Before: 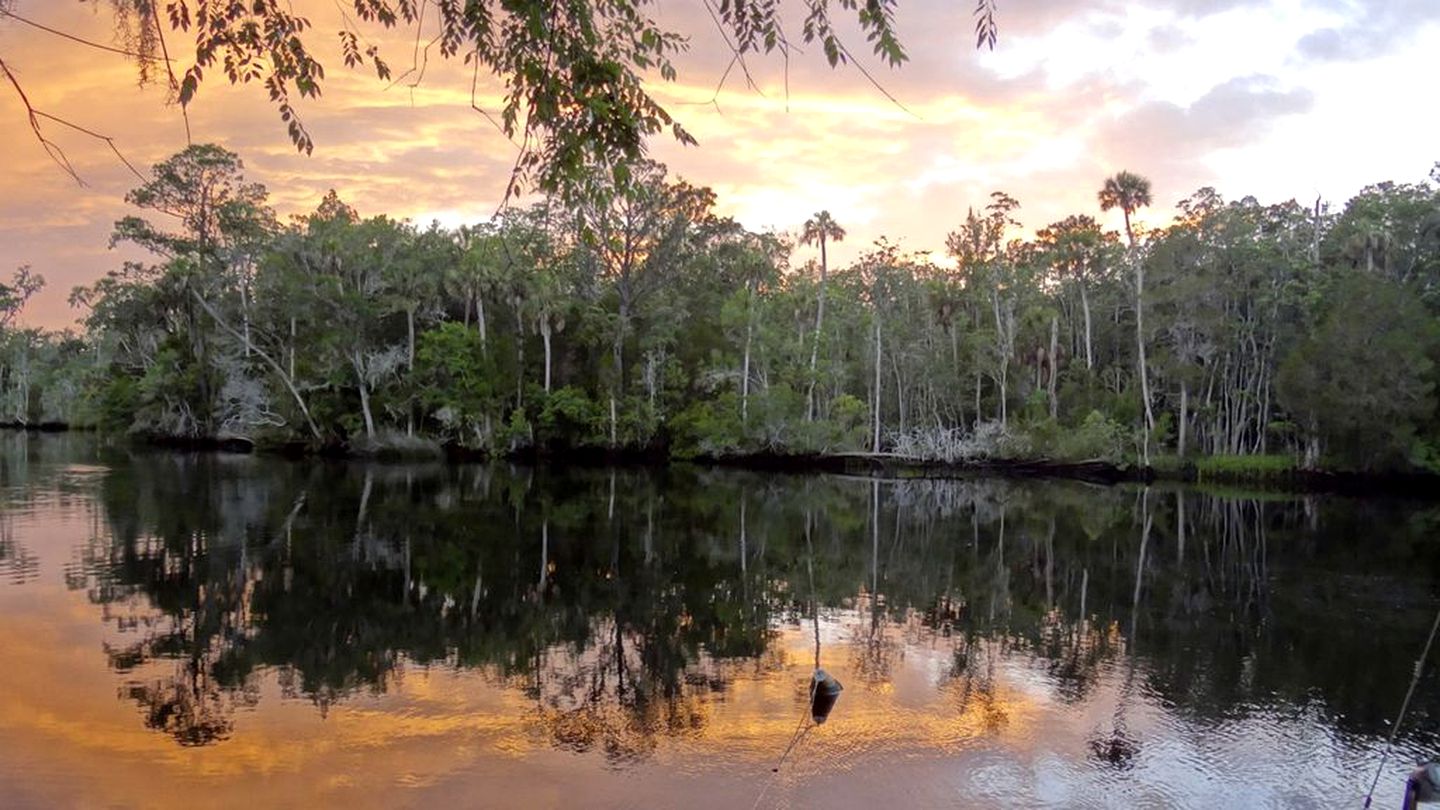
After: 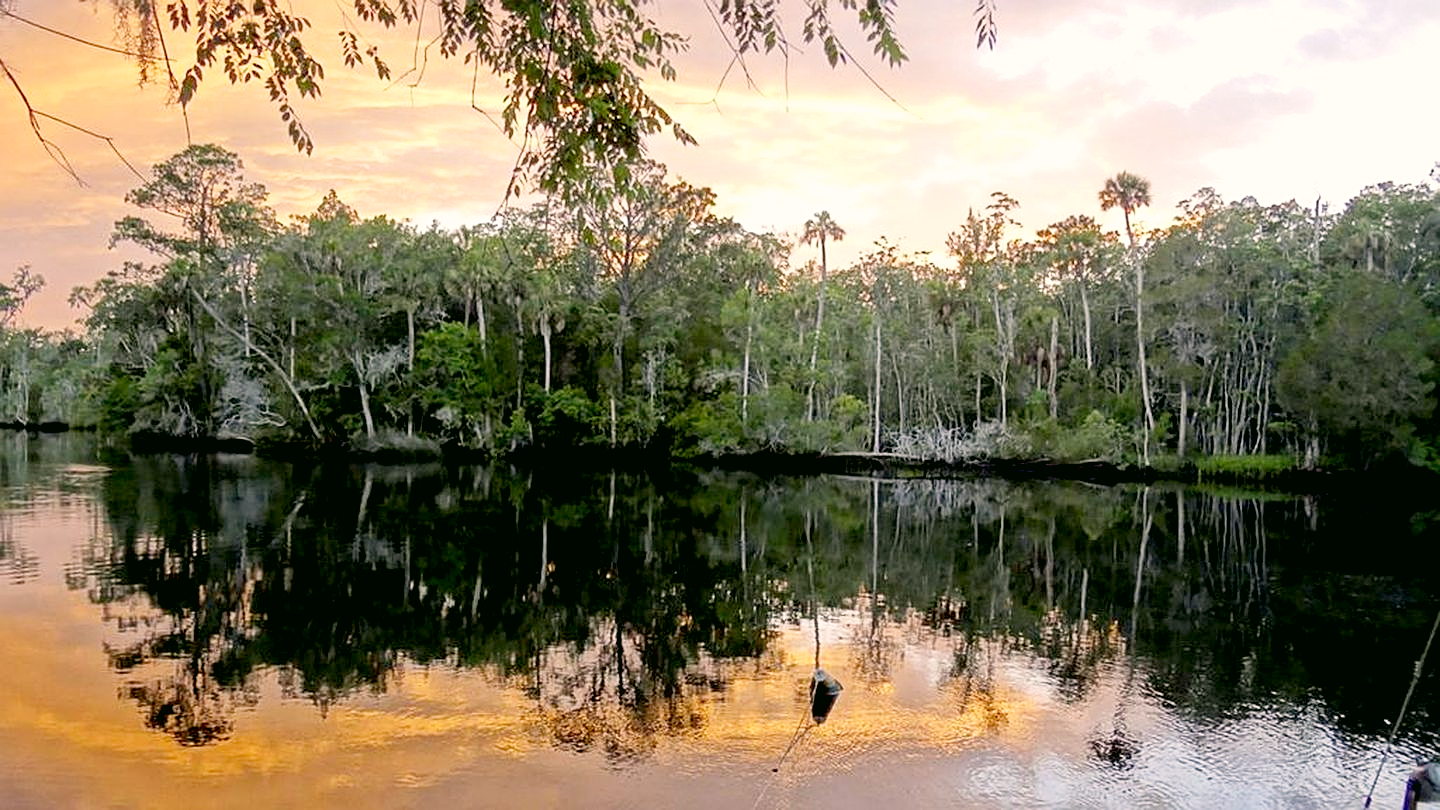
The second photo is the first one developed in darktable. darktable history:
sharpen: on, module defaults
color correction: highlights a* 3.98, highlights b* 4.93, shadows a* -7.85, shadows b* 4.92
base curve: curves: ch0 [(0, 0) (0.204, 0.334) (0.55, 0.733) (1, 1)], preserve colors none
exposure: black level correction 0.009, exposure 0.016 EV, compensate exposure bias true, compensate highlight preservation false
